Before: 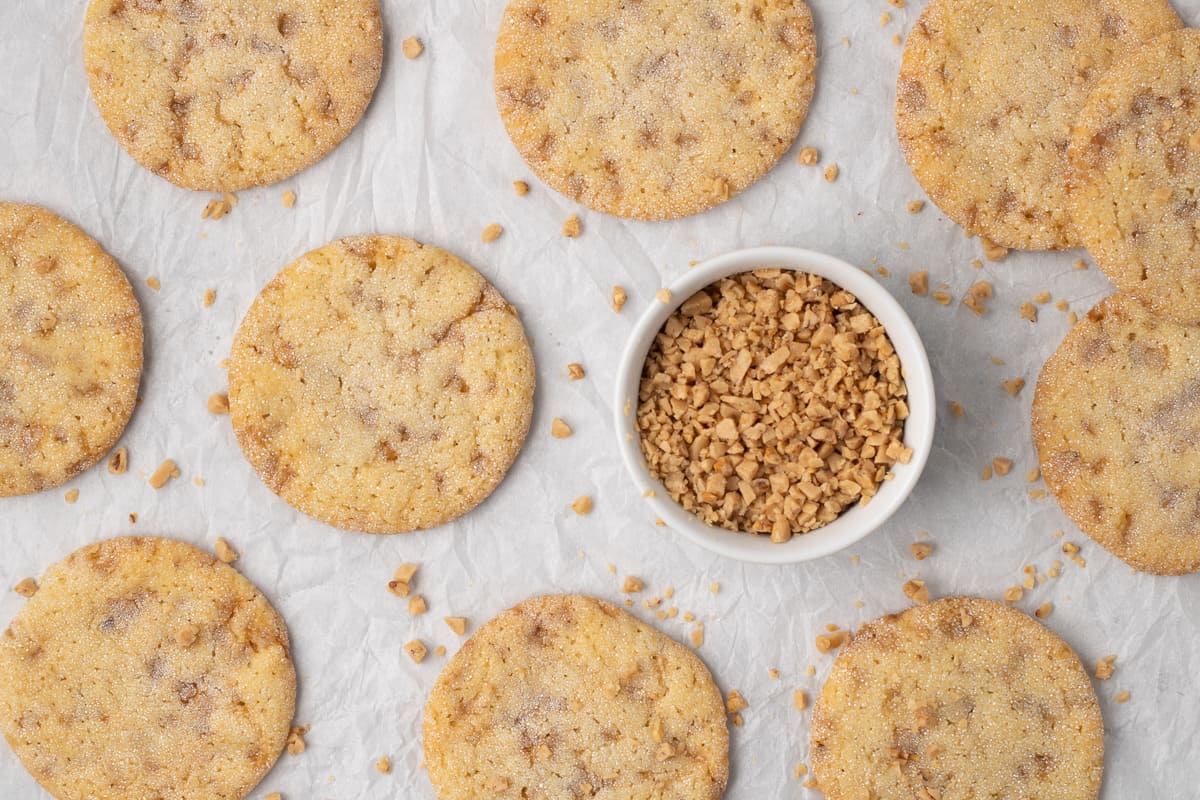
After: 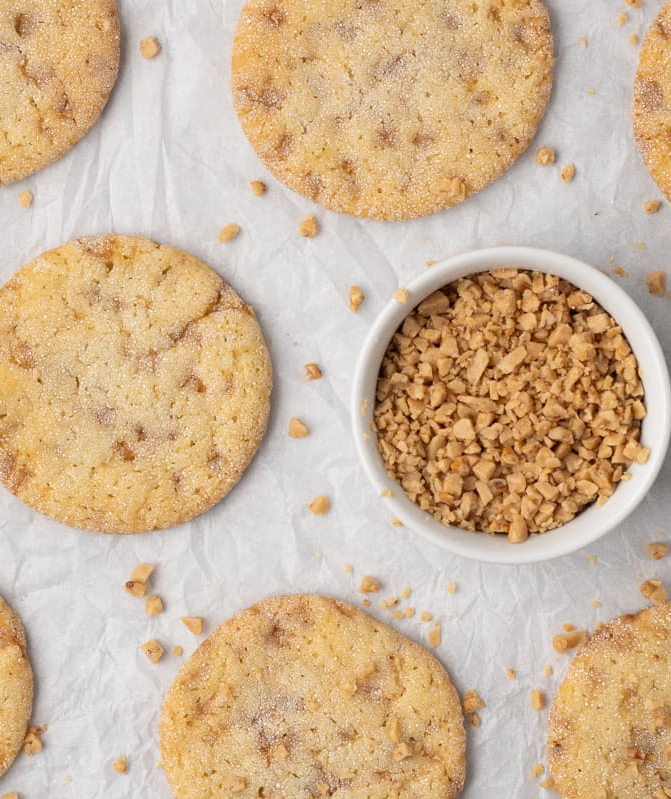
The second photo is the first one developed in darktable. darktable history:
crop: left 21.93%, right 22.143%, bottom 0.012%
